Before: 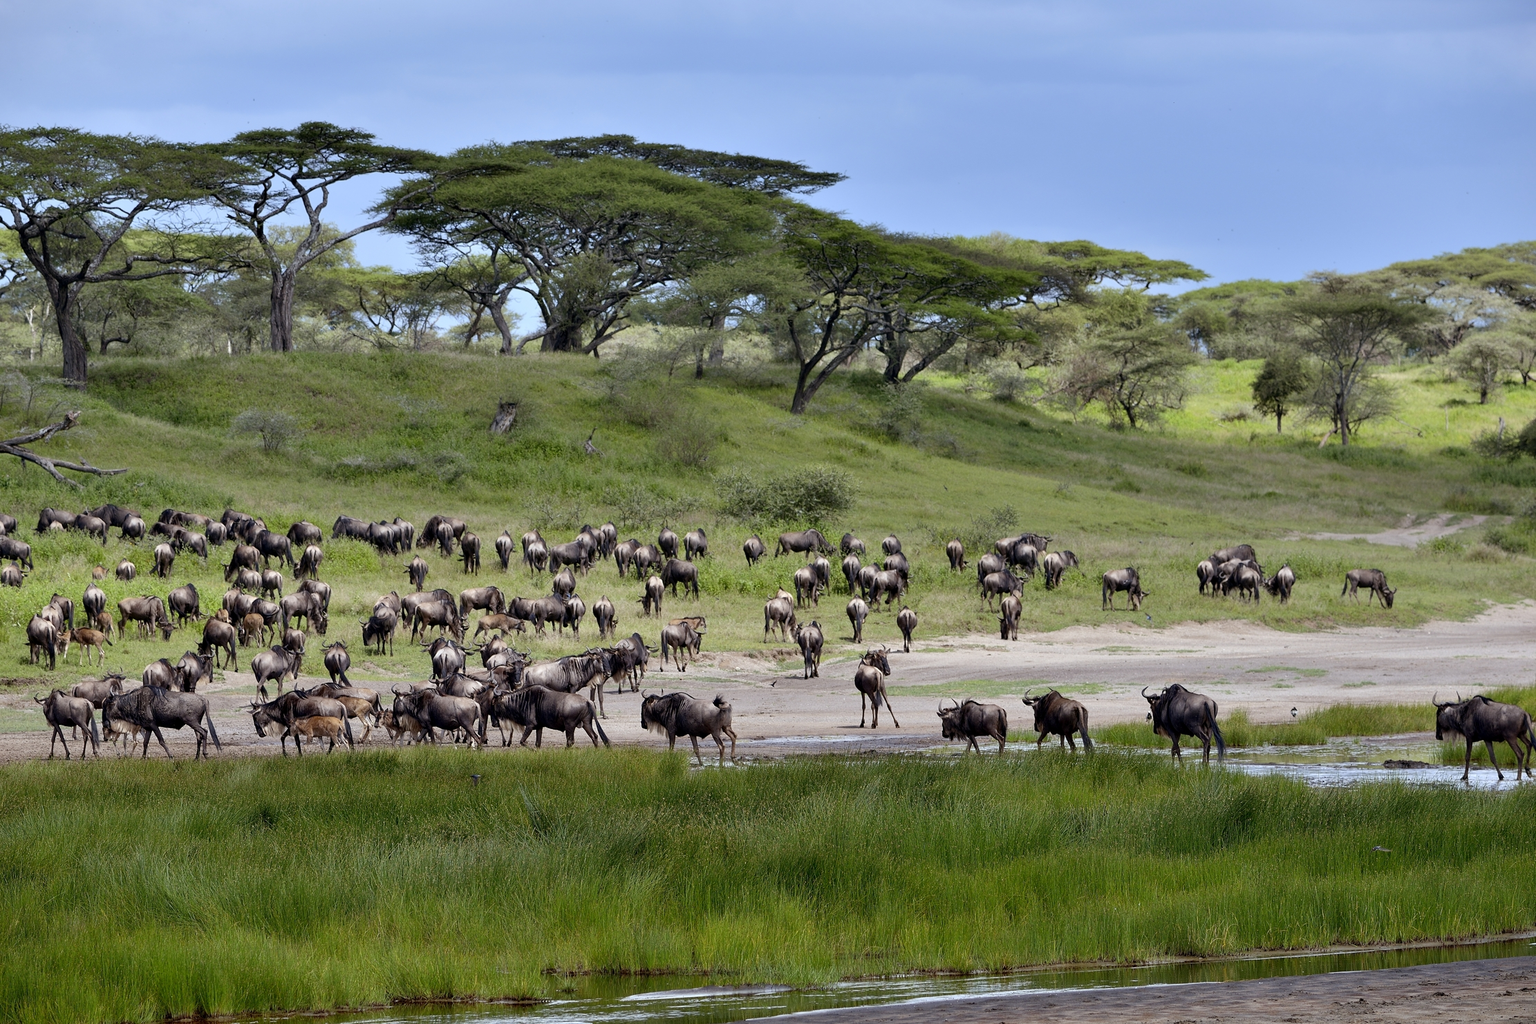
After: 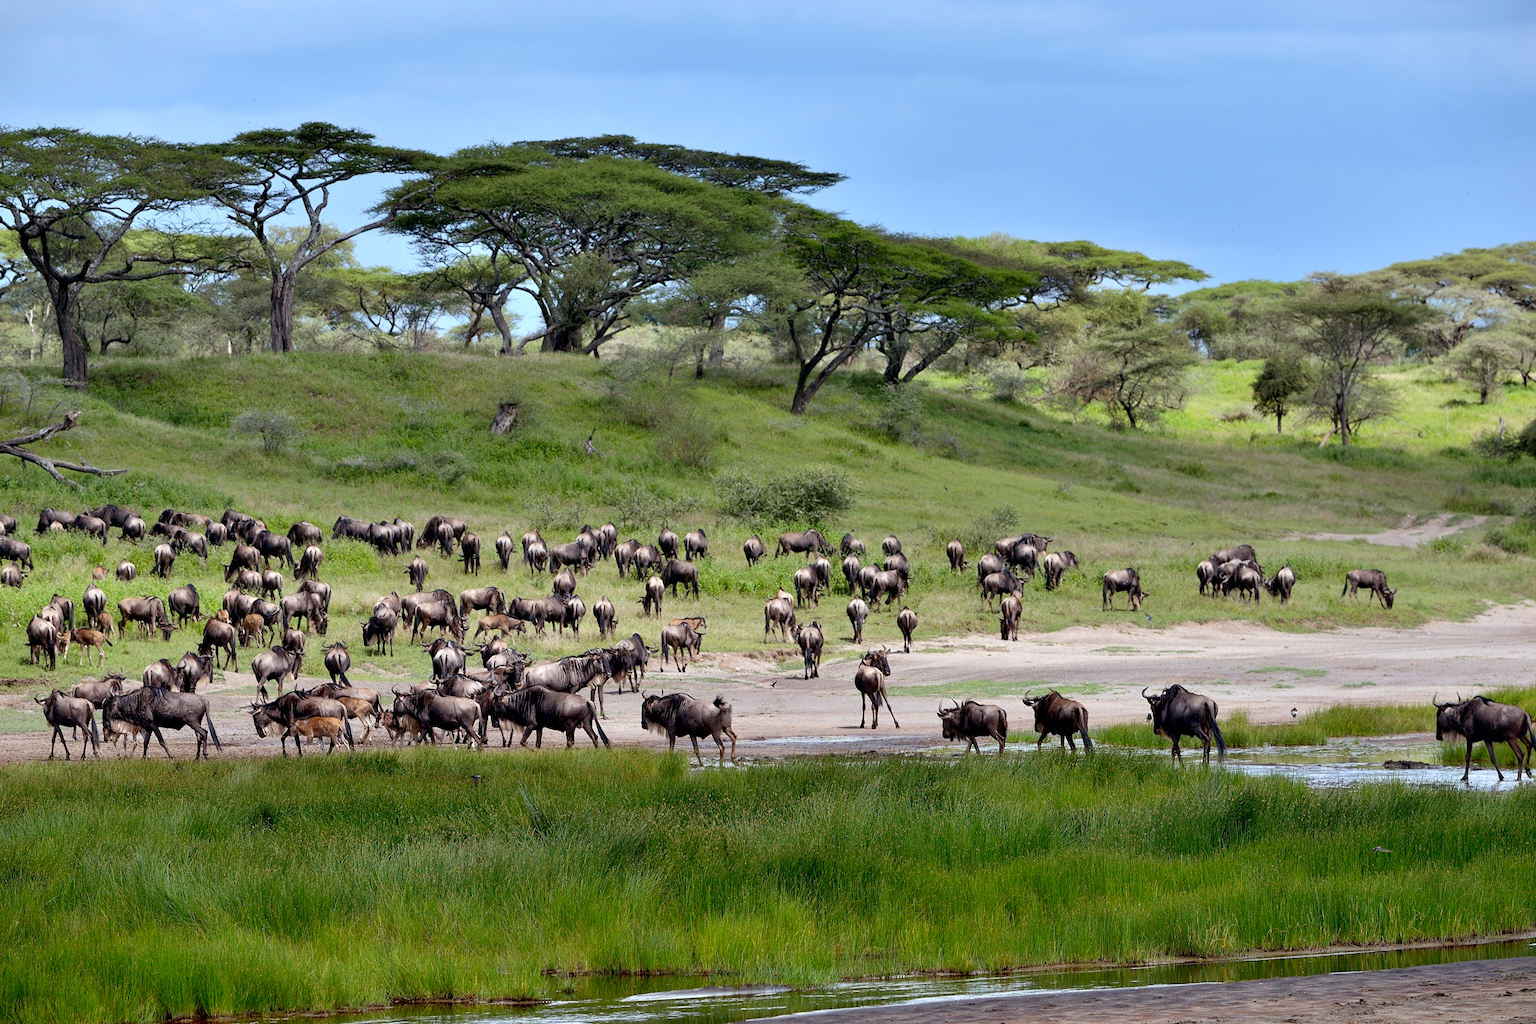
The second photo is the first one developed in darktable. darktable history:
vignetting: fall-off start 116.67%, fall-off radius 59.26%, brightness -0.31, saturation -0.056
exposure: black level correction 0.001, exposure 0.191 EV, compensate highlight preservation false
